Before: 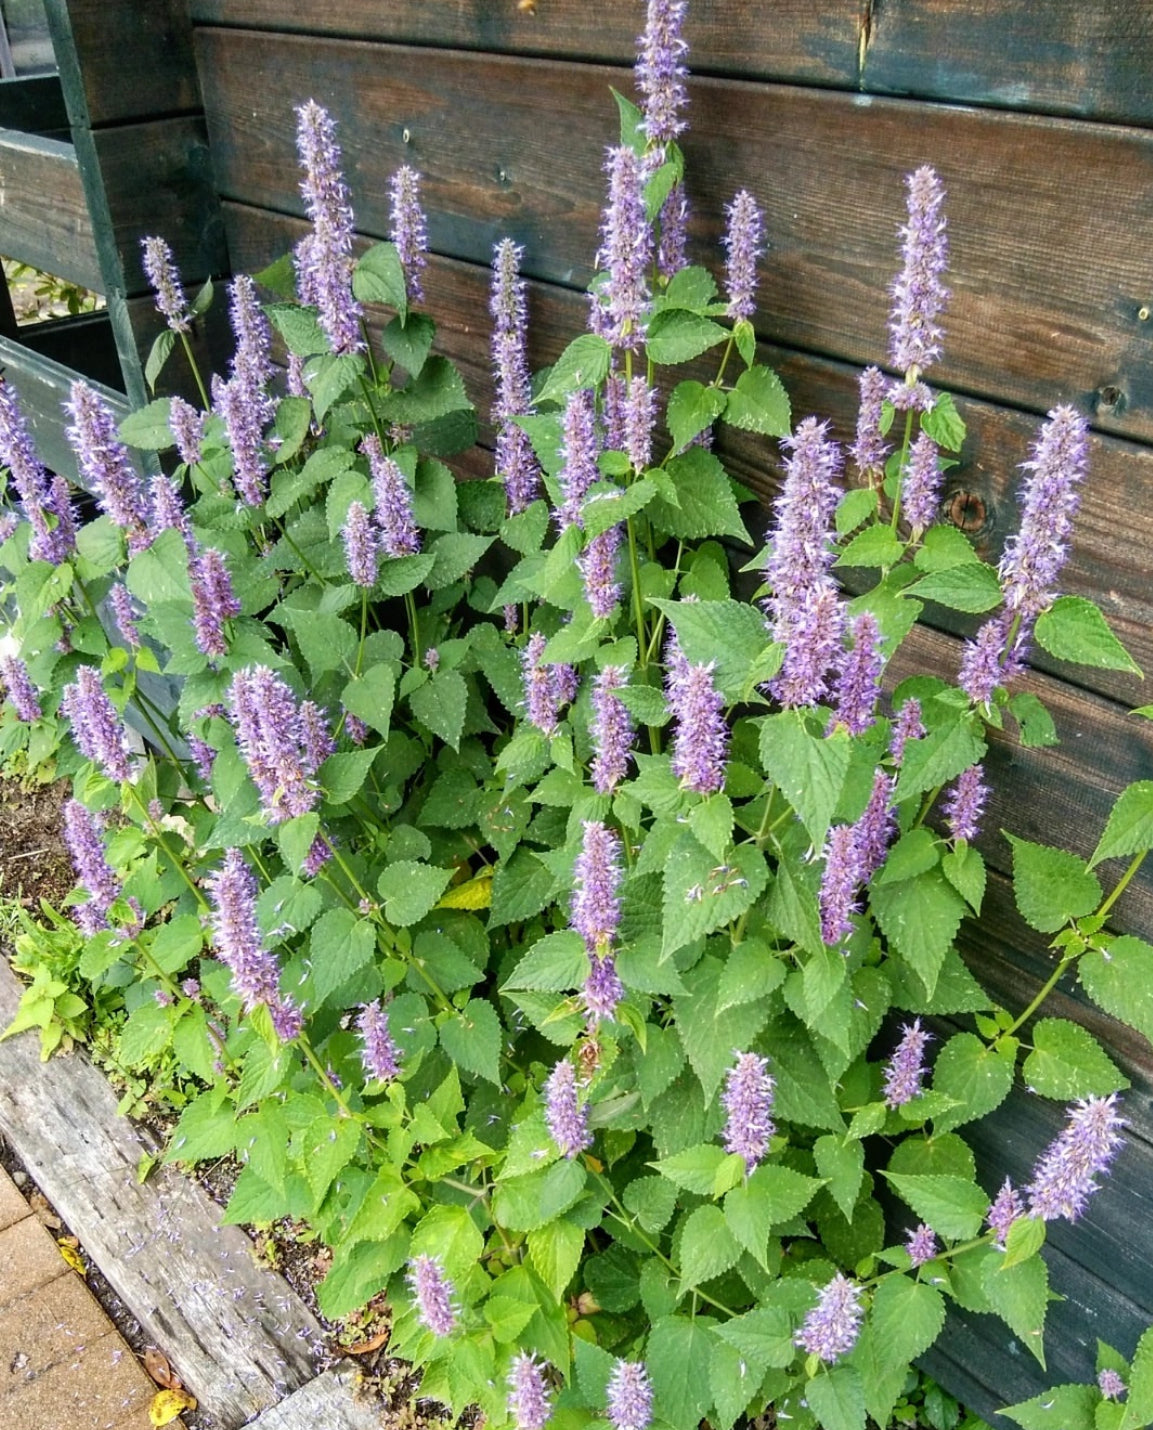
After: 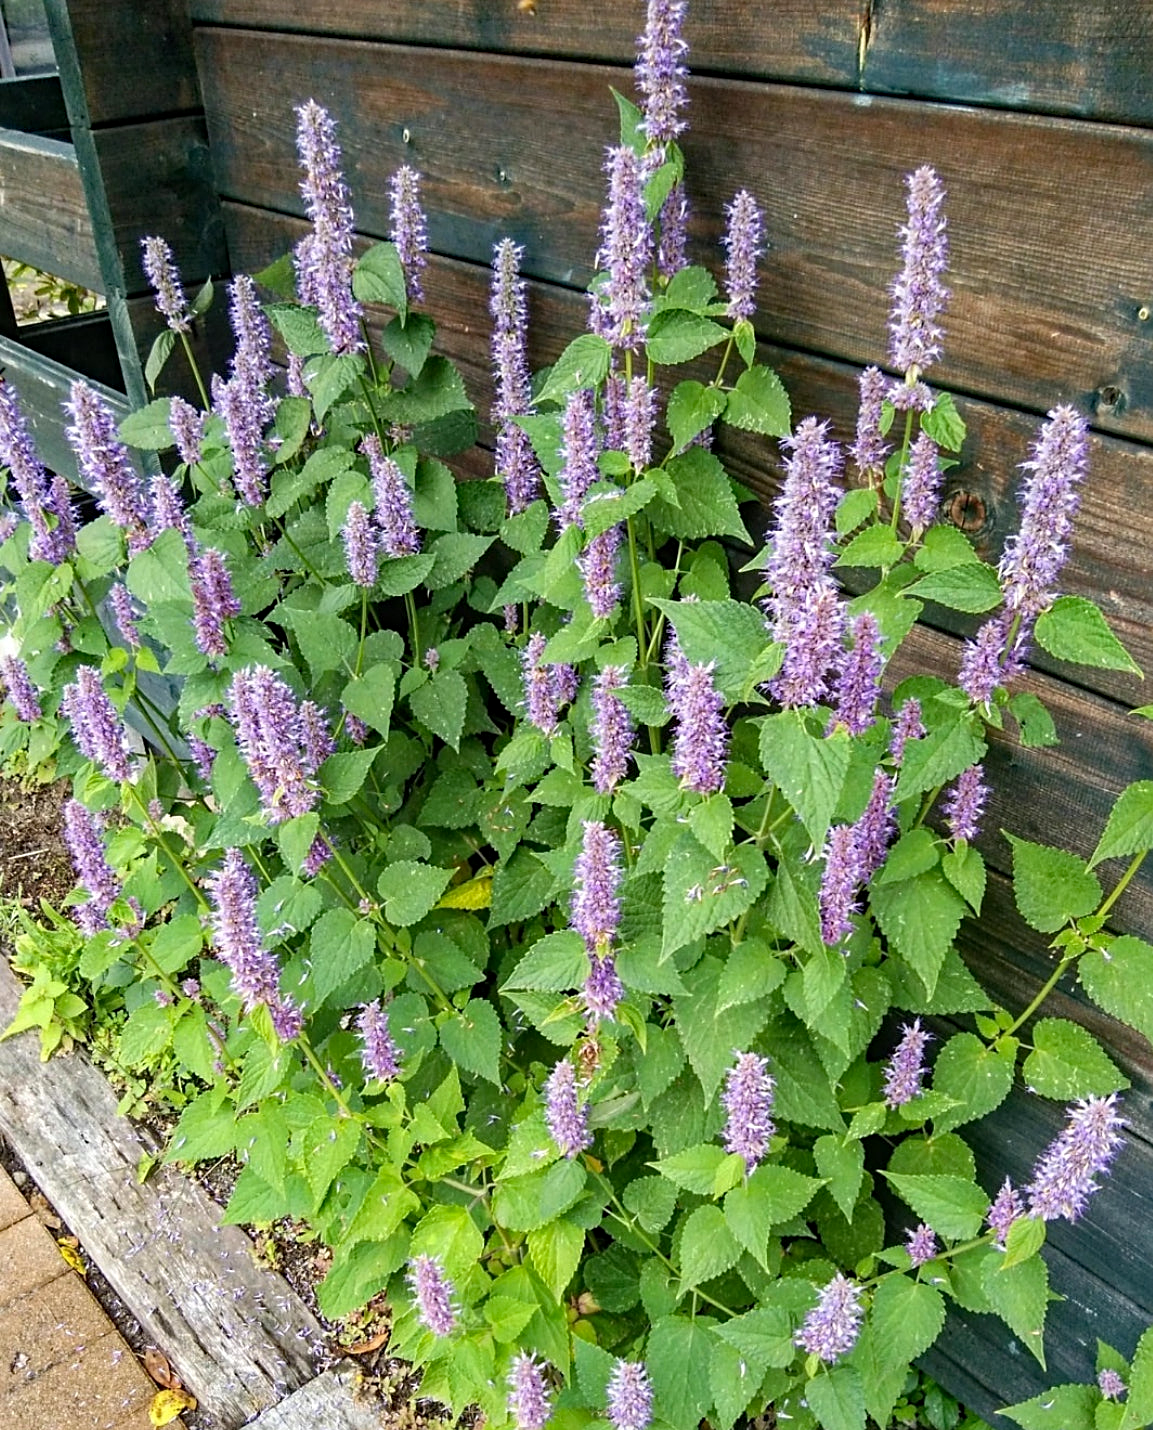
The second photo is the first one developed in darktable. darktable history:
haze removal: on, module defaults
sharpen: radius 2.529, amount 0.323
